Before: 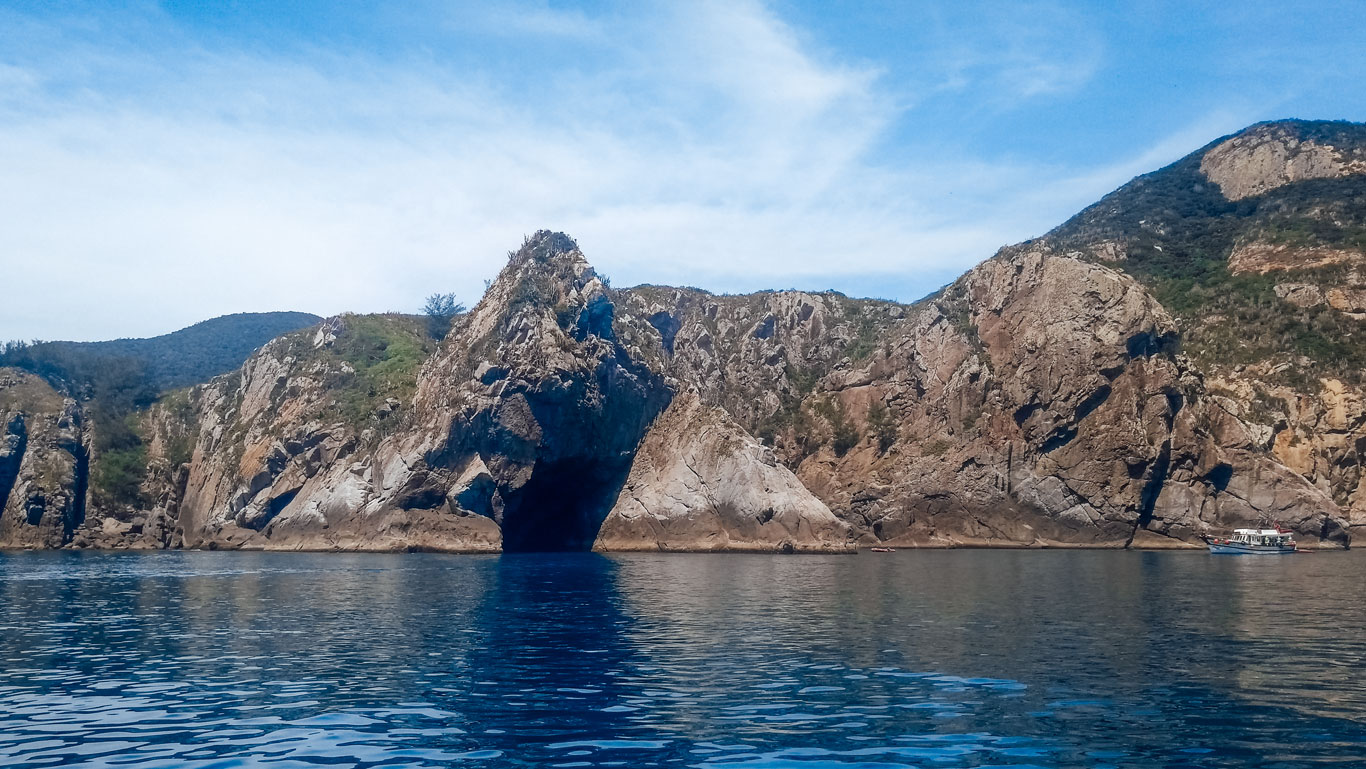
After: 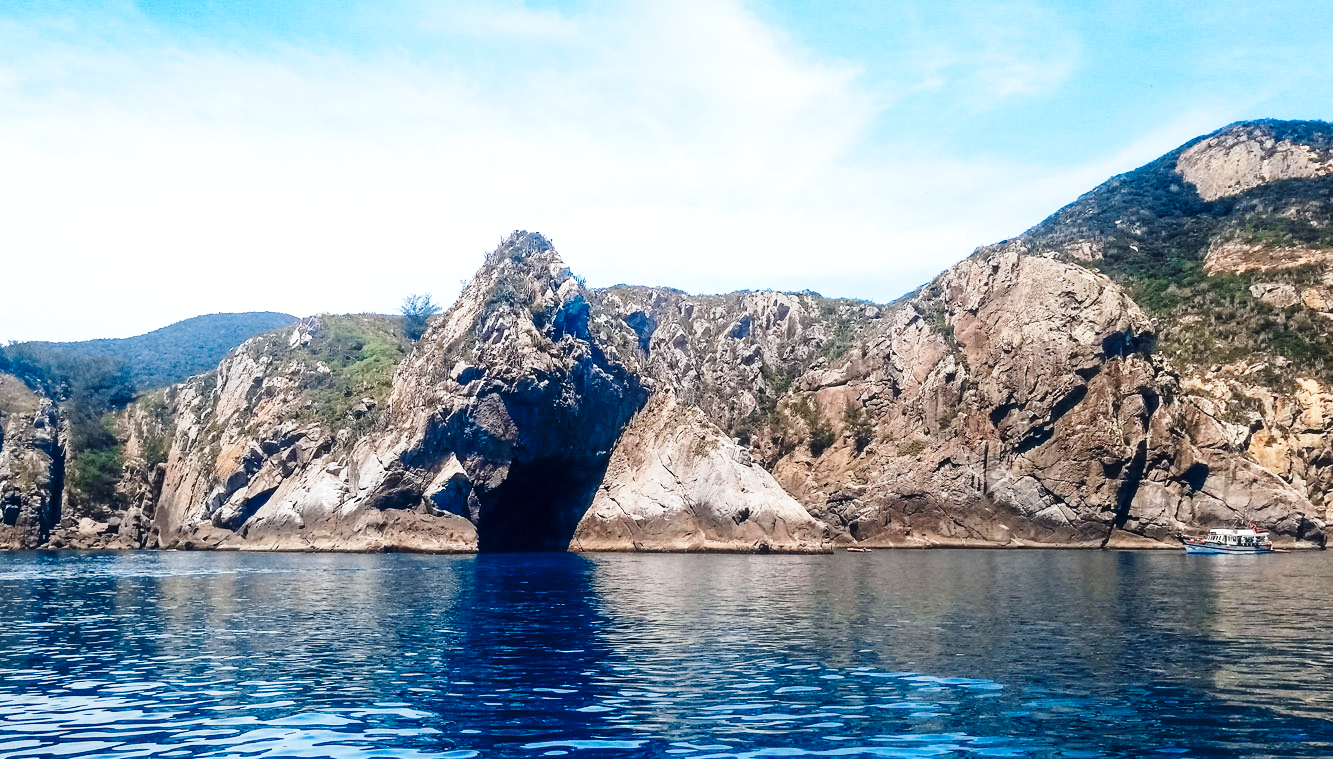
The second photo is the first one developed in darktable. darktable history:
base curve: curves: ch0 [(0, 0) (0.028, 0.03) (0.121, 0.232) (0.46, 0.748) (0.859, 0.968) (1, 1)], preserve colors none
crop and rotate: left 1.774%, right 0.633%, bottom 1.28%
tone equalizer: -8 EV -0.417 EV, -7 EV -0.389 EV, -6 EV -0.333 EV, -5 EV -0.222 EV, -3 EV 0.222 EV, -2 EV 0.333 EV, -1 EV 0.389 EV, +0 EV 0.417 EV, edges refinement/feathering 500, mask exposure compensation -1.57 EV, preserve details no
